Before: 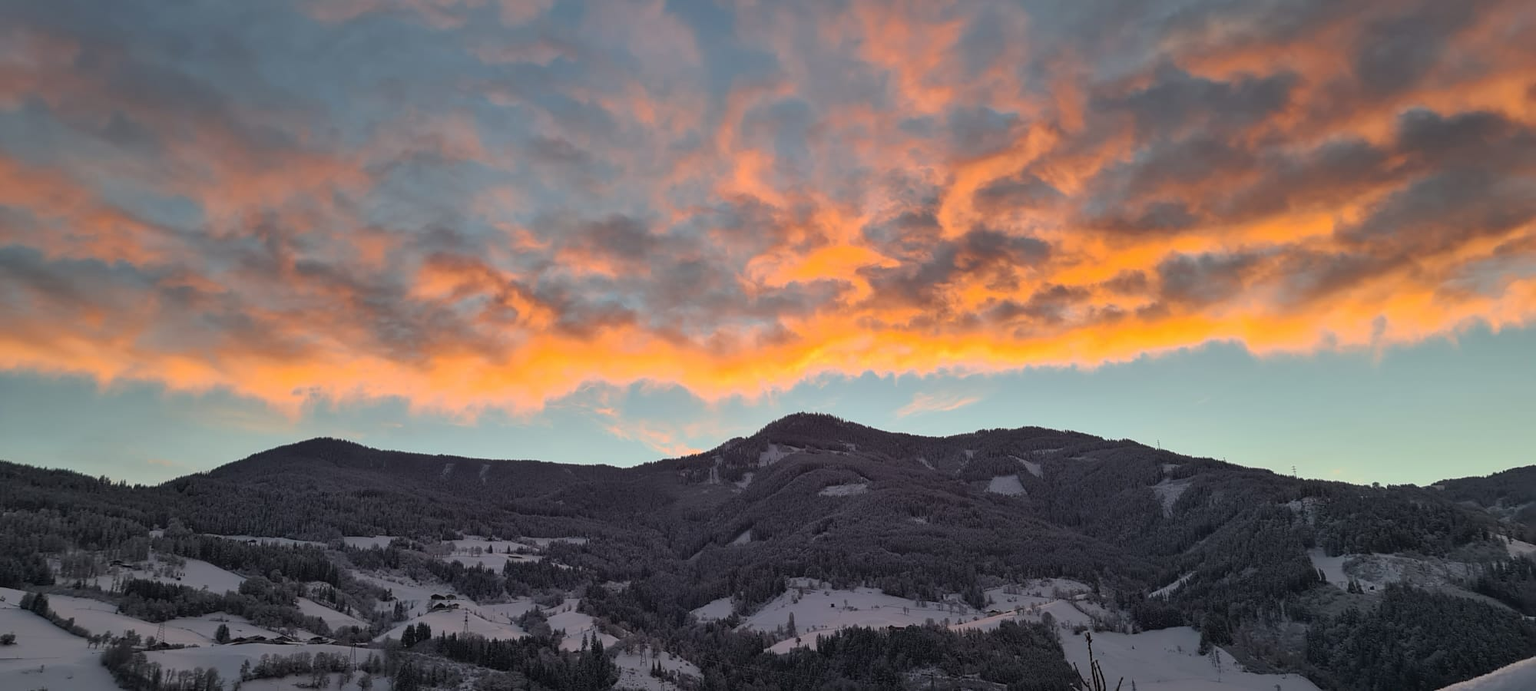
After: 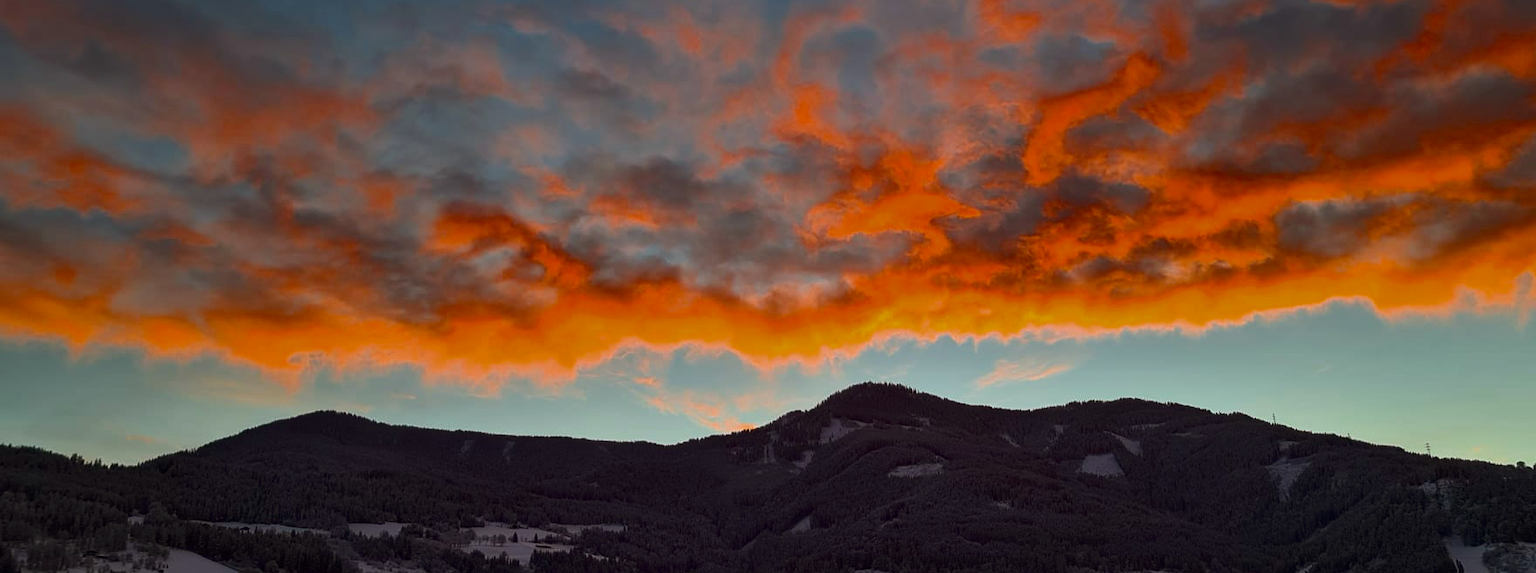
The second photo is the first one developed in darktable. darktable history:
crop and rotate: left 2.421%, top 11.039%, right 9.522%, bottom 15.793%
color balance rgb: power › chroma 0.704%, power › hue 60°, global offset › hue 169.64°, perceptual saturation grading › global saturation 19.798%, saturation formula JzAzBz (2021)
contrast brightness saturation: contrast 0.1, brightness -0.274, saturation 0.148
